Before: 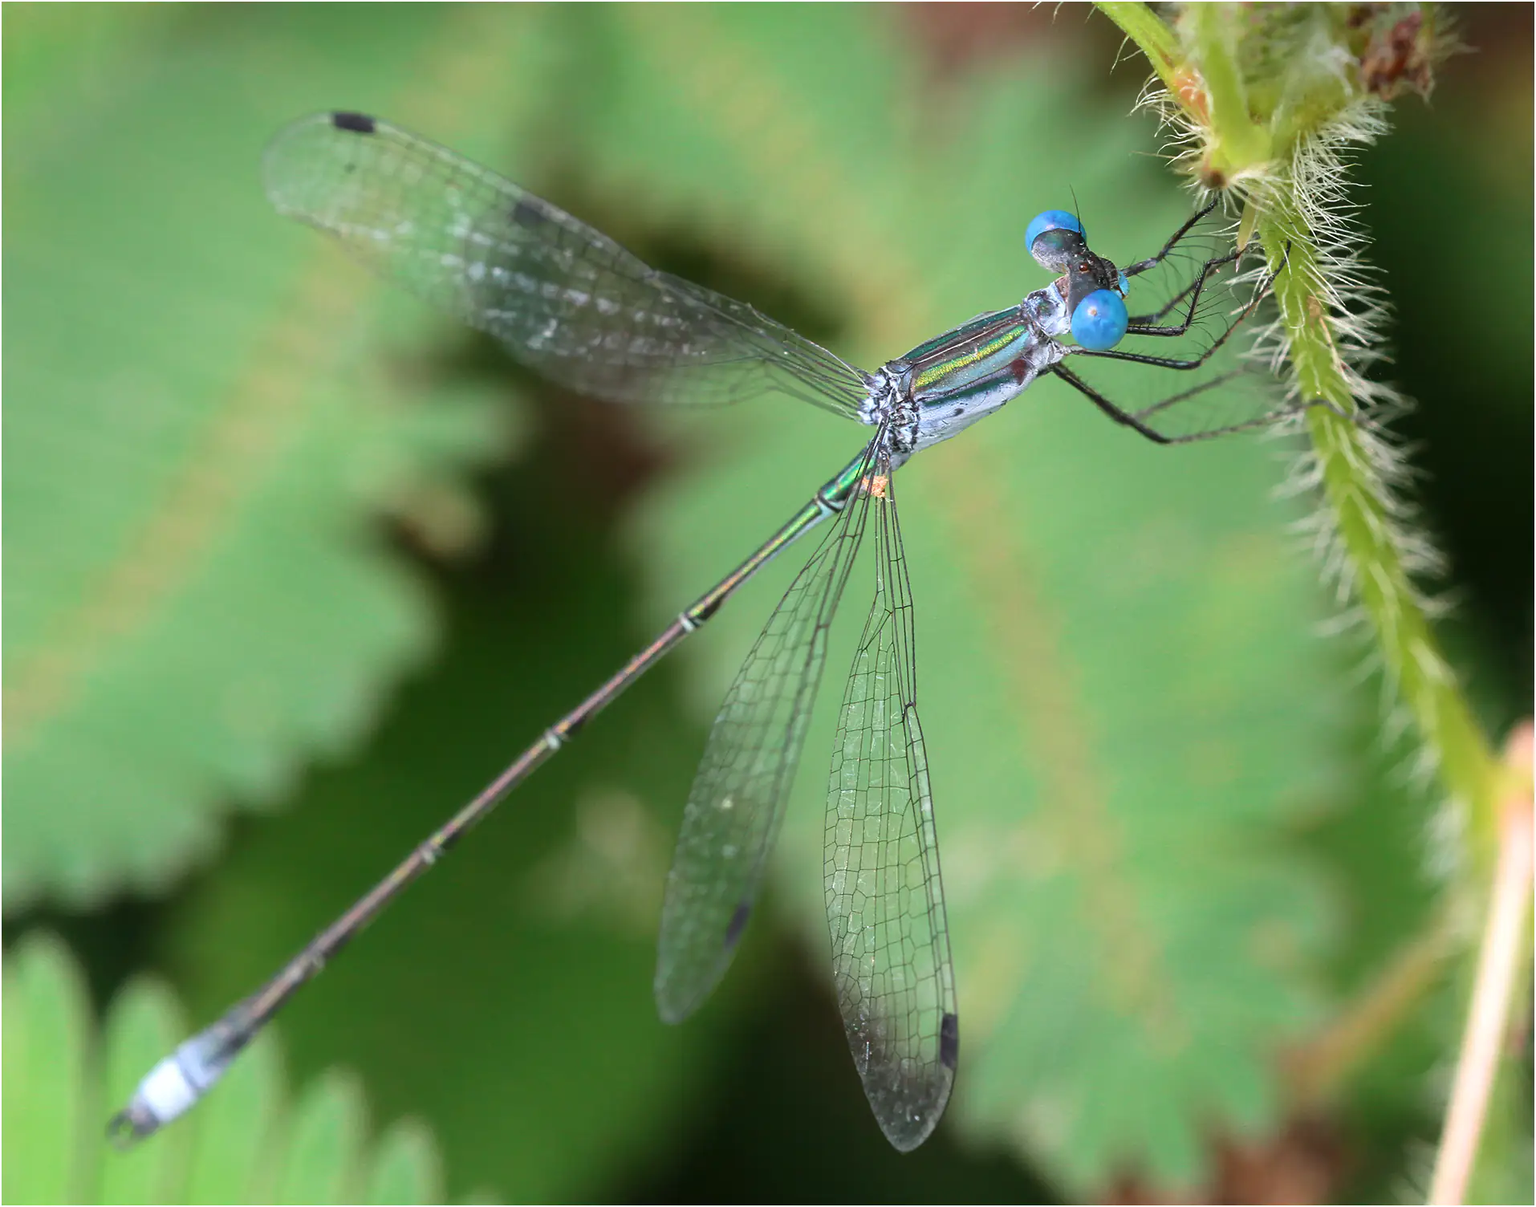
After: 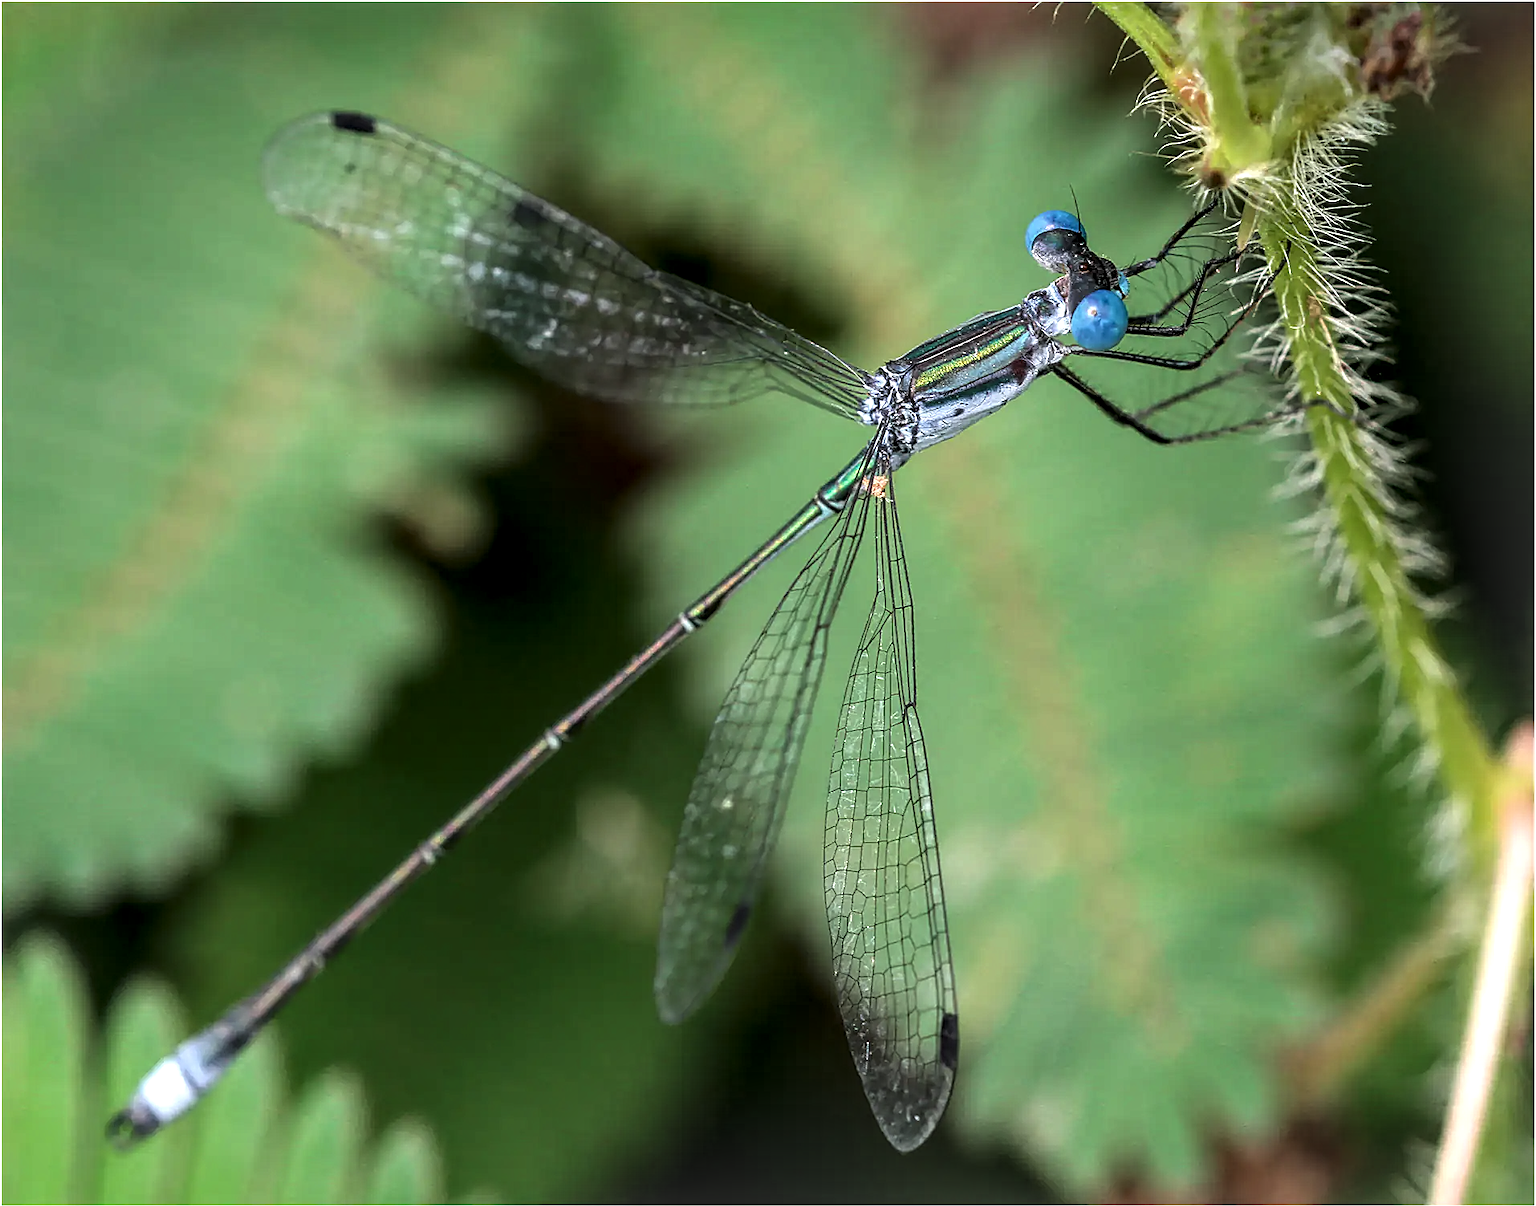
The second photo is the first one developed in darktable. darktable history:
local contrast: highlights 26%, detail 150%
sharpen: on, module defaults
levels: levels [0.029, 0.545, 0.971]
